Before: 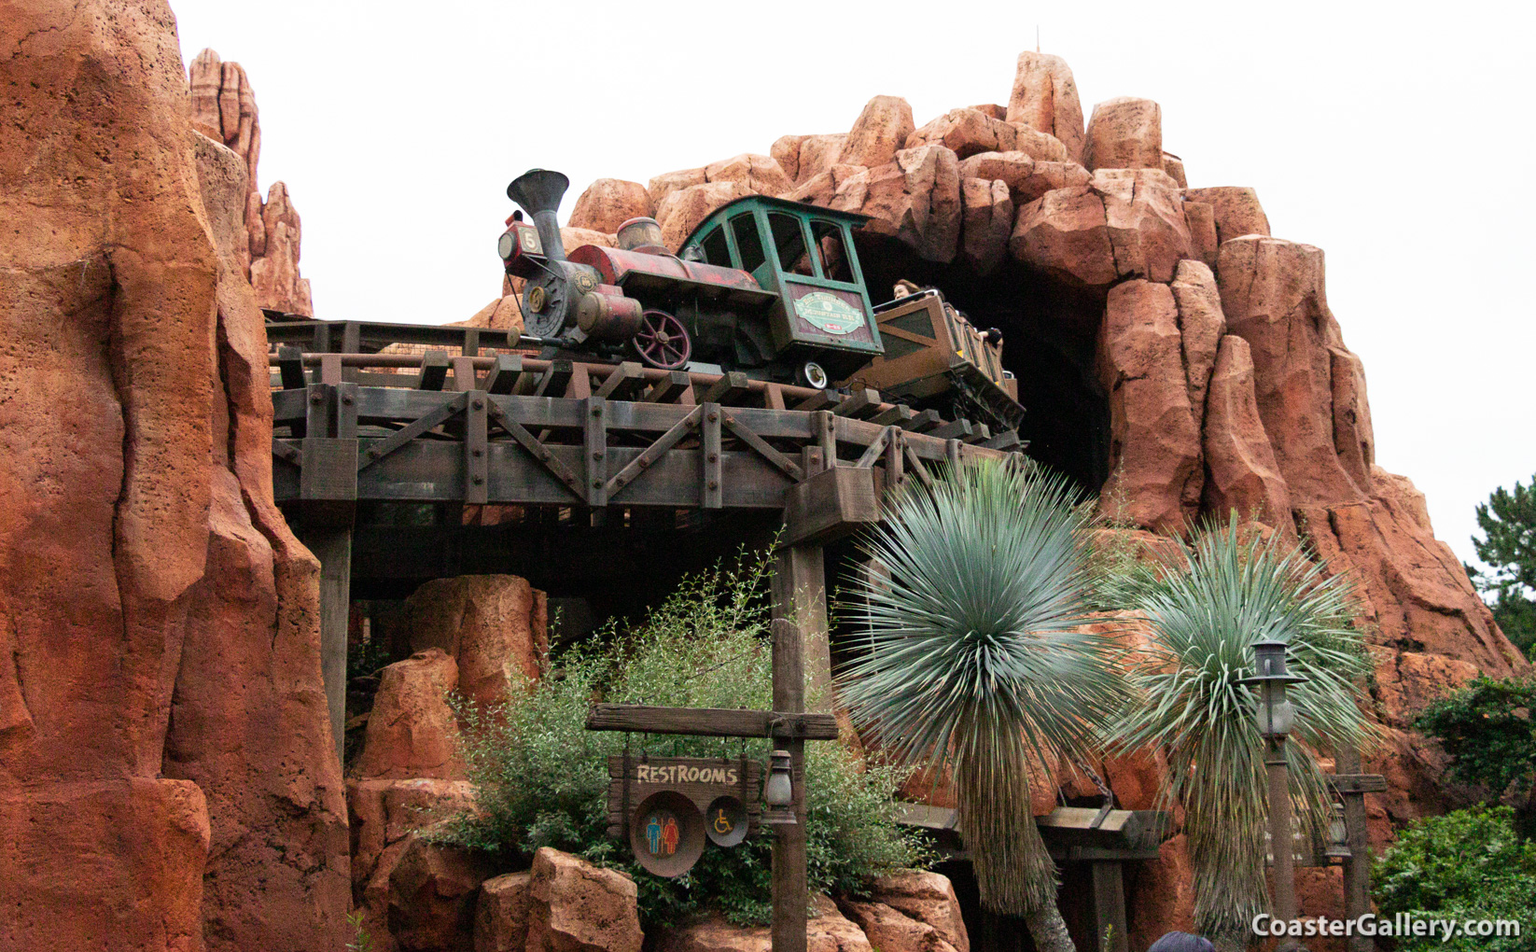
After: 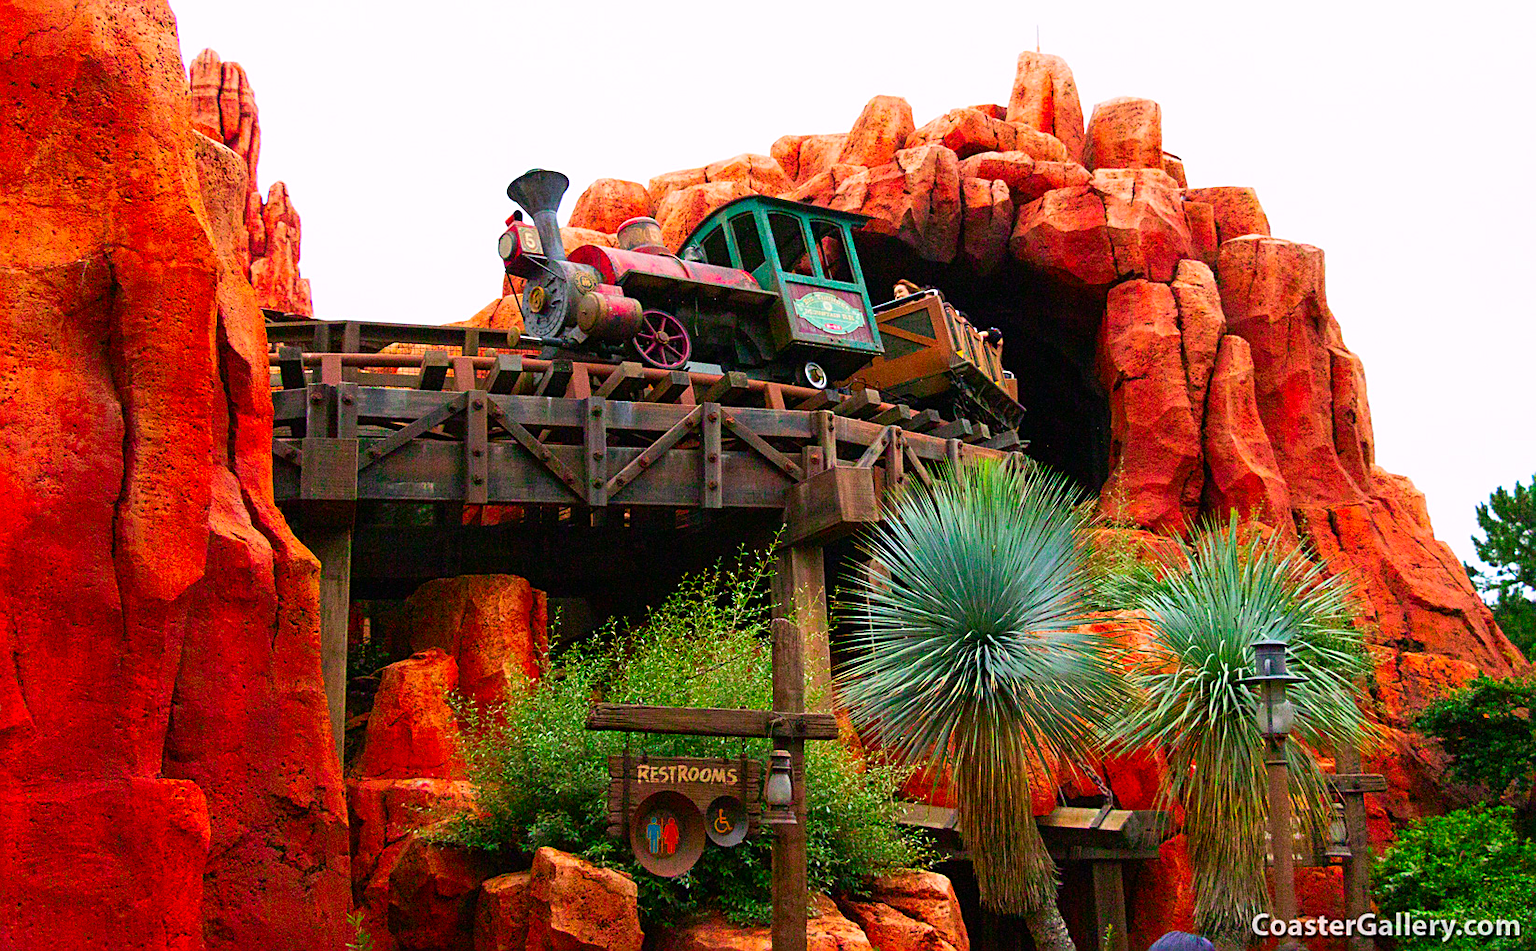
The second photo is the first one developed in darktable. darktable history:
sharpen: on, module defaults
color correction: highlights a* 1.66, highlights b* -1.74, saturation 2.44
